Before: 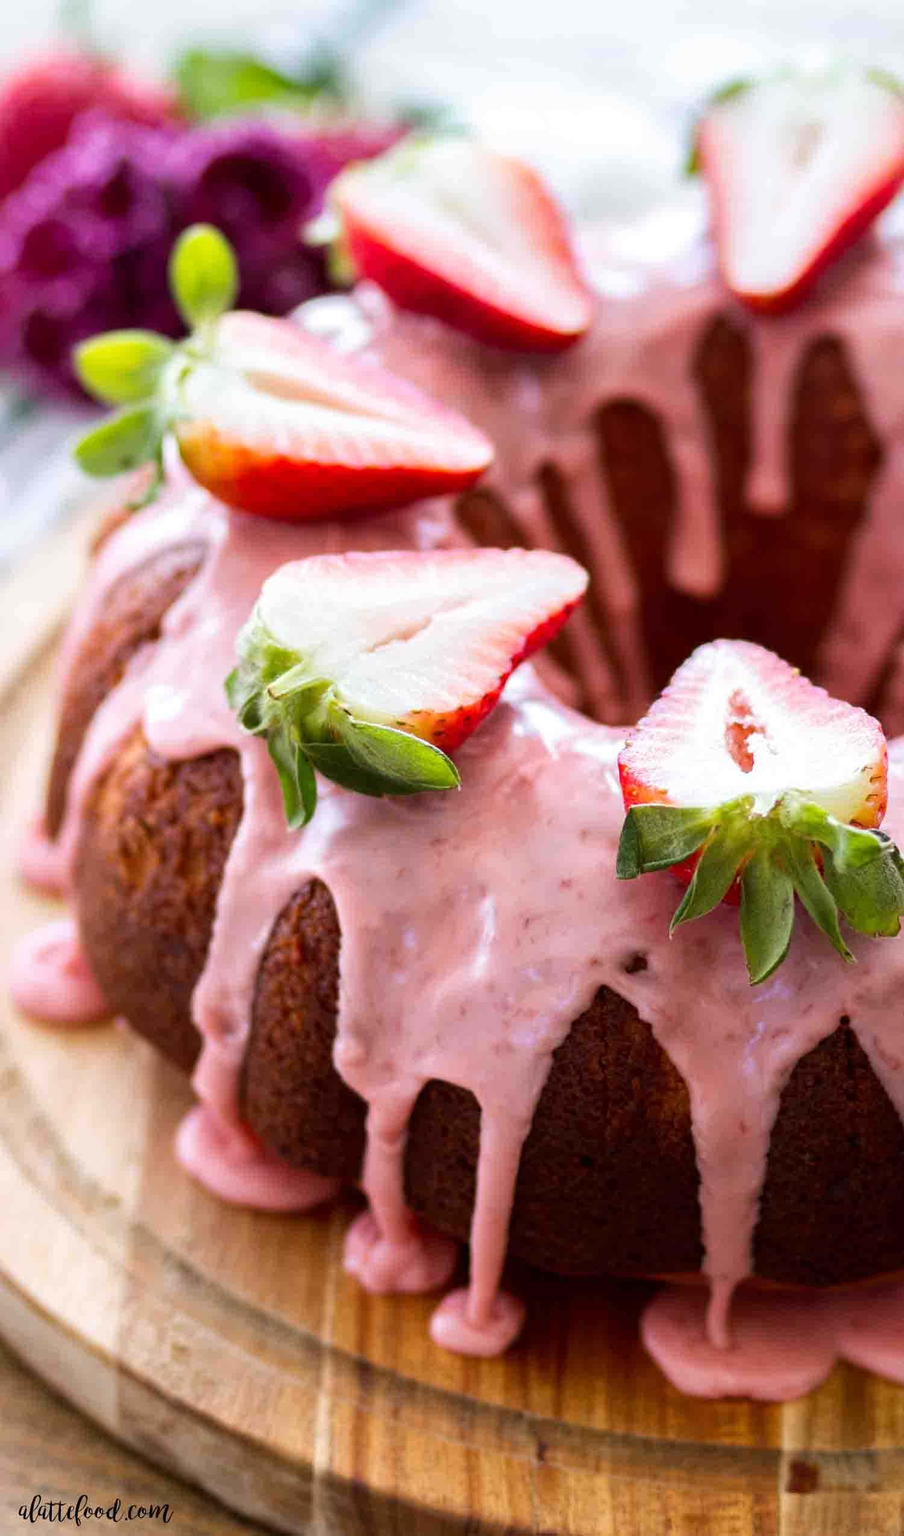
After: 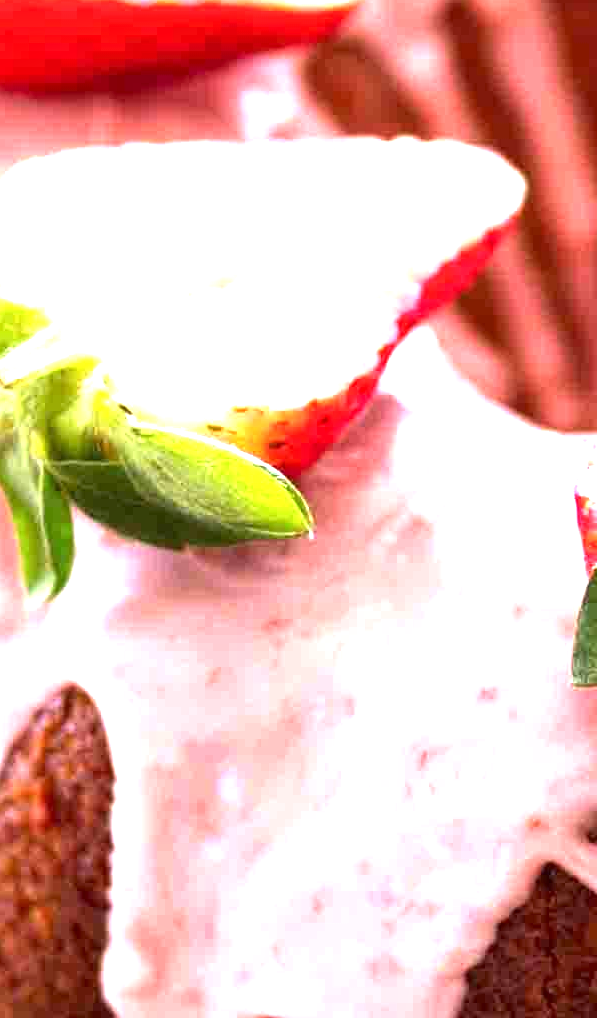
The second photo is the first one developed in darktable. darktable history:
exposure: black level correction 0, exposure 1.558 EV, compensate highlight preservation false
crop: left 30.121%, top 30.326%, right 30.04%, bottom 29.729%
local contrast: highlights 102%, shadows 103%, detail 120%, midtone range 0.2
color calibration: illuminant same as pipeline (D50), adaptation none (bypass), x 0.333, y 0.335, temperature 5021.21 K
